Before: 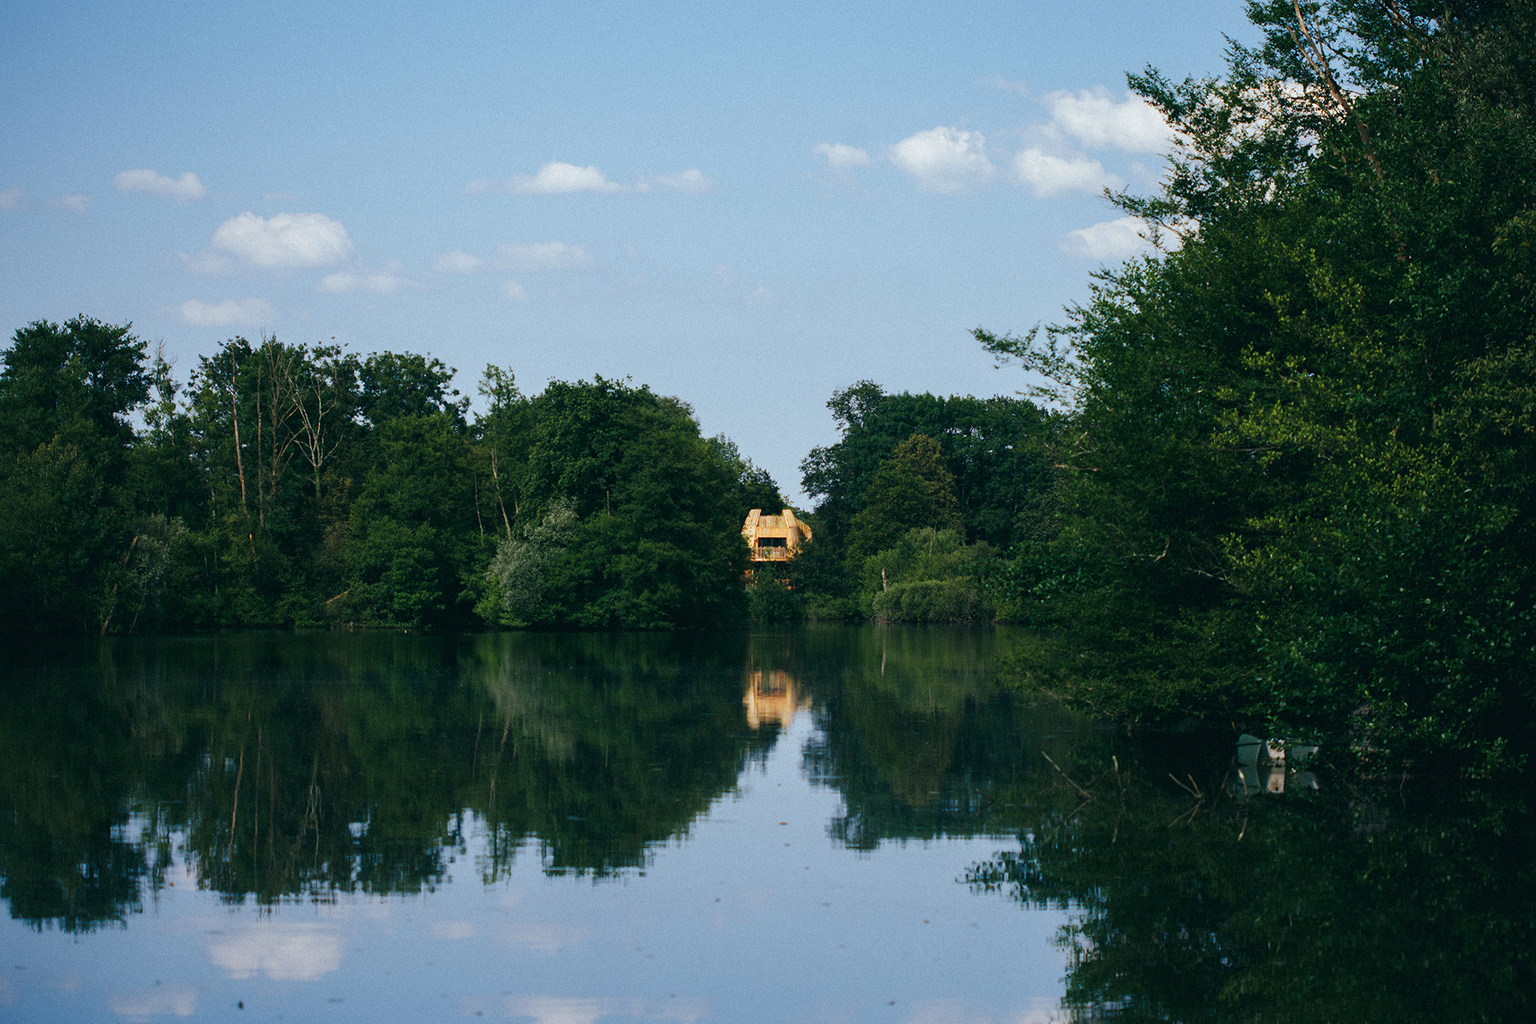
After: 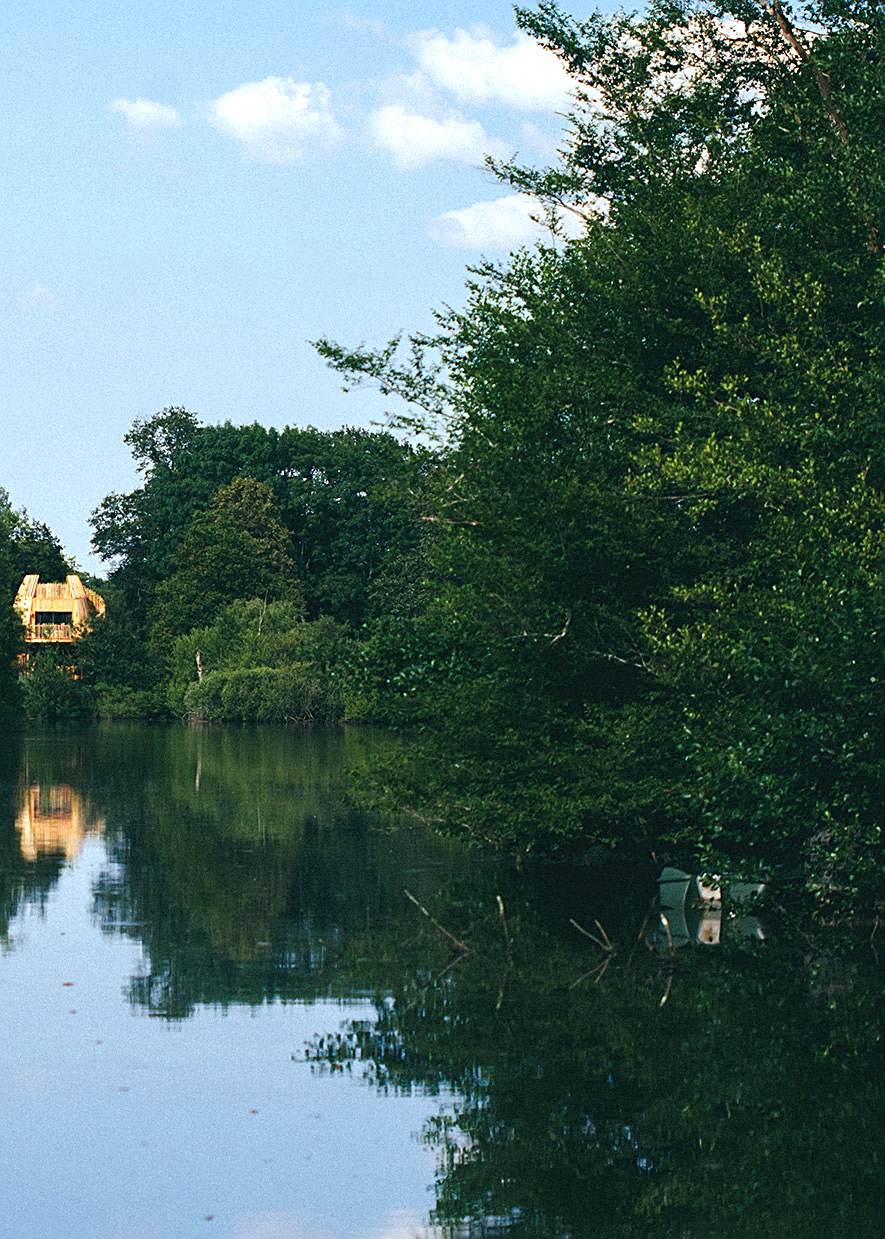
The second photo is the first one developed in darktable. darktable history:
sharpen: on, module defaults
crop: left 47.628%, top 6.643%, right 7.874%
exposure: black level correction -0.002, exposure 0.54 EV, compensate highlight preservation false
